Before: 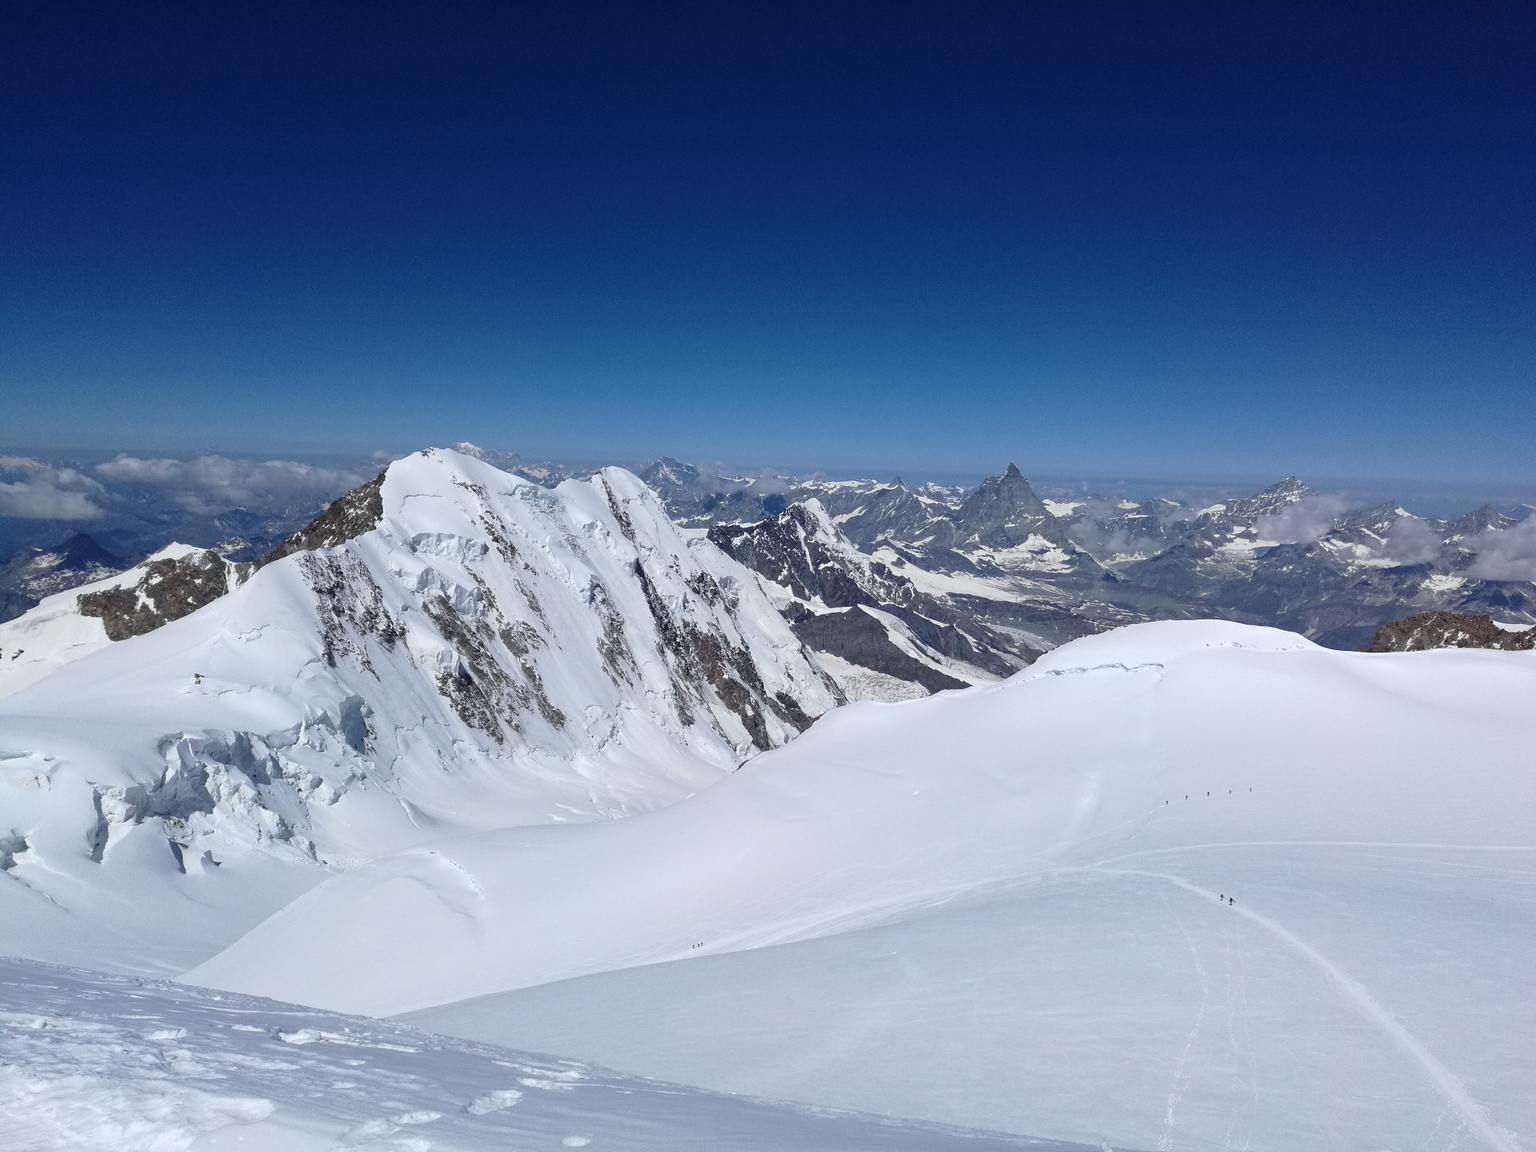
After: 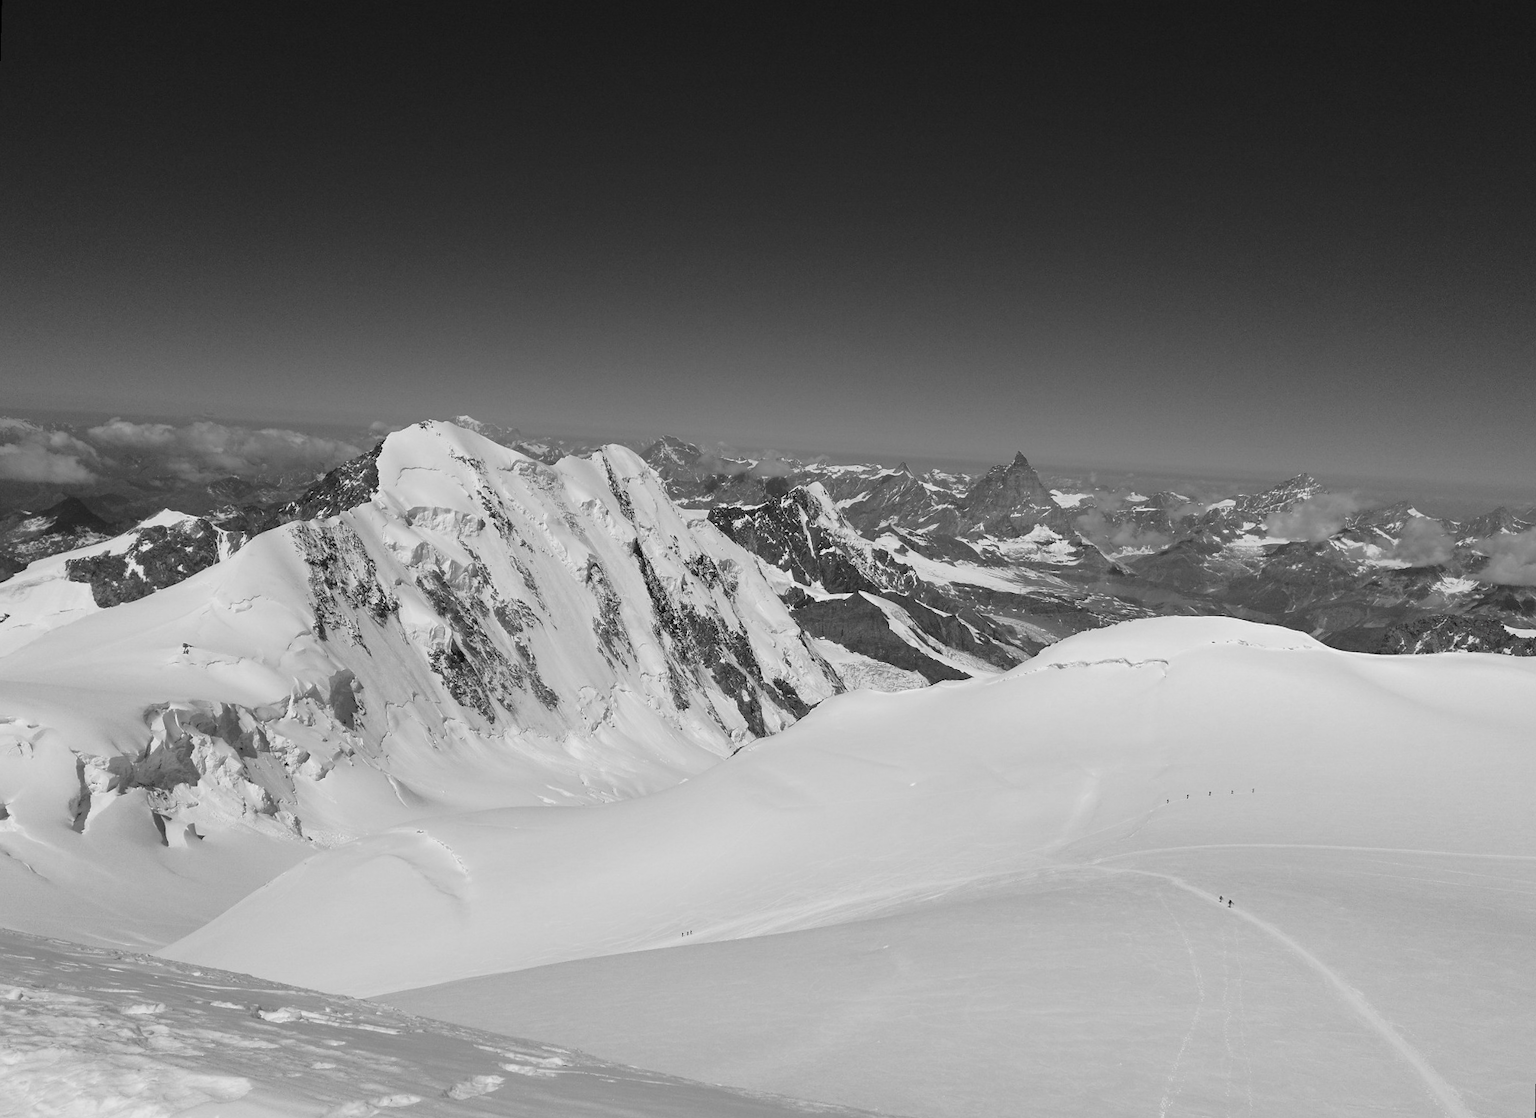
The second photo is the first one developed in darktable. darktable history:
color calibration: x 0.38, y 0.391, temperature 4086.74 K
levels: levels [0, 0.492, 0.984]
color zones: curves: ch0 [(0, 0.447) (0.184, 0.543) (0.323, 0.476) (0.429, 0.445) (0.571, 0.443) (0.714, 0.451) (0.857, 0.452) (1, 0.447)]; ch1 [(0, 0.464) (0.176, 0.46) (0.287, 0.177) (0.429, 0.002) (0.571, 0) (0.714, 0) (0.857, 0) (1, 0.464)], mix 20%
rotate and perspective: rotation 1.57°, crop left 0.018, crop right 0.982, crop top 0.039, crop bottom 0.961
